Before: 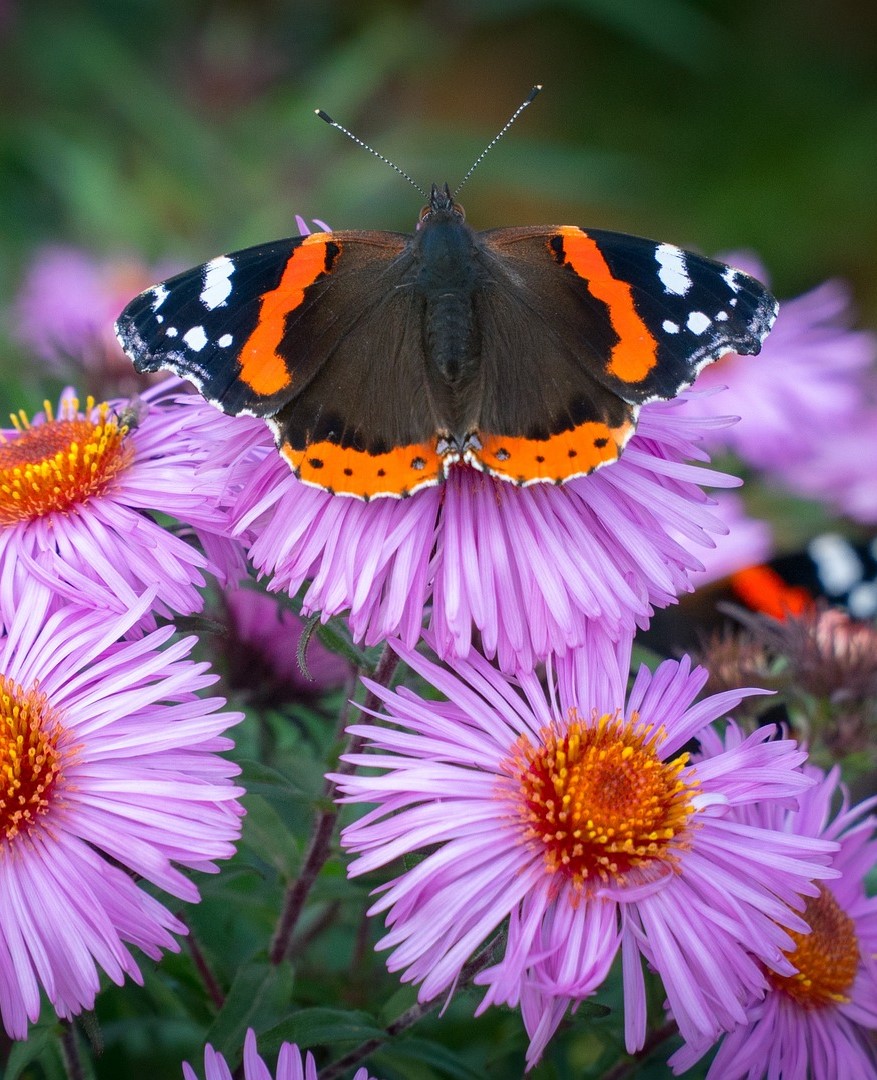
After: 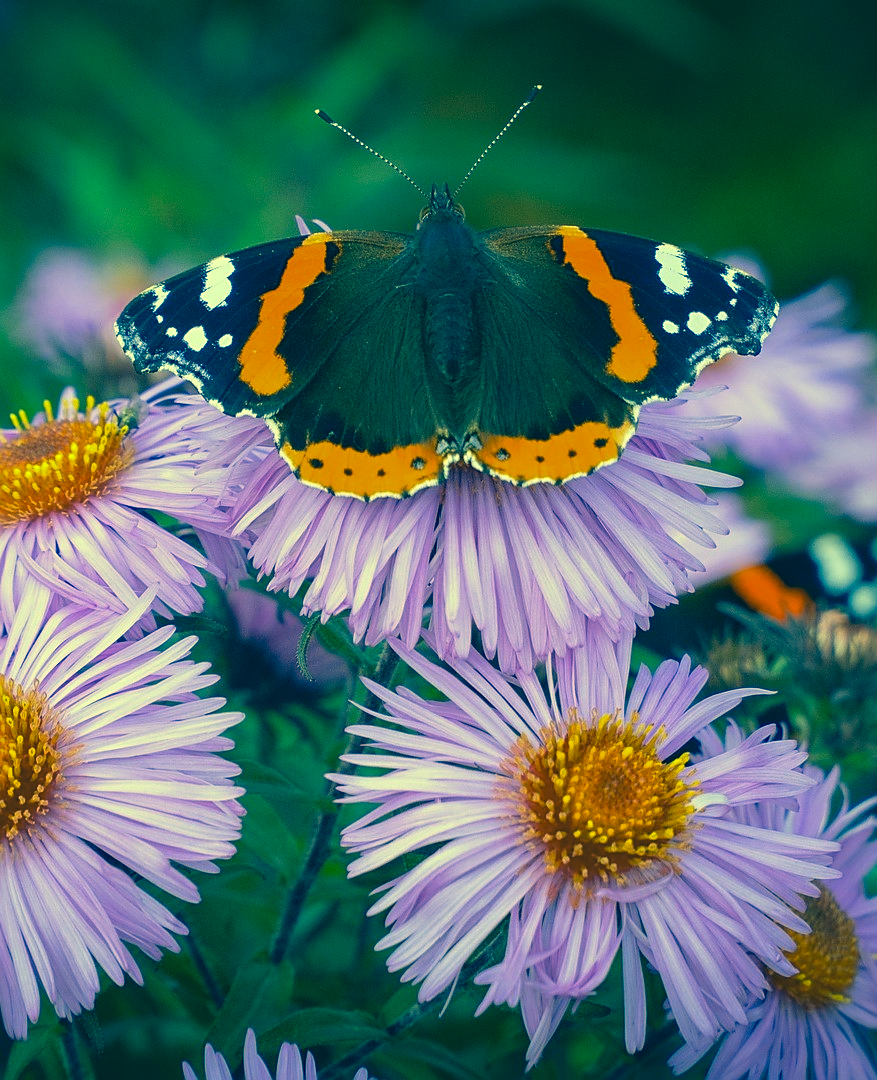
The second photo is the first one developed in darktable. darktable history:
sharpen: radius 1.863, amount 0.415, threshold 1.144
color correction: highlights a* -15.42, highlights b* 39.58, shadows a* -39.51, shadows b* -25.89
